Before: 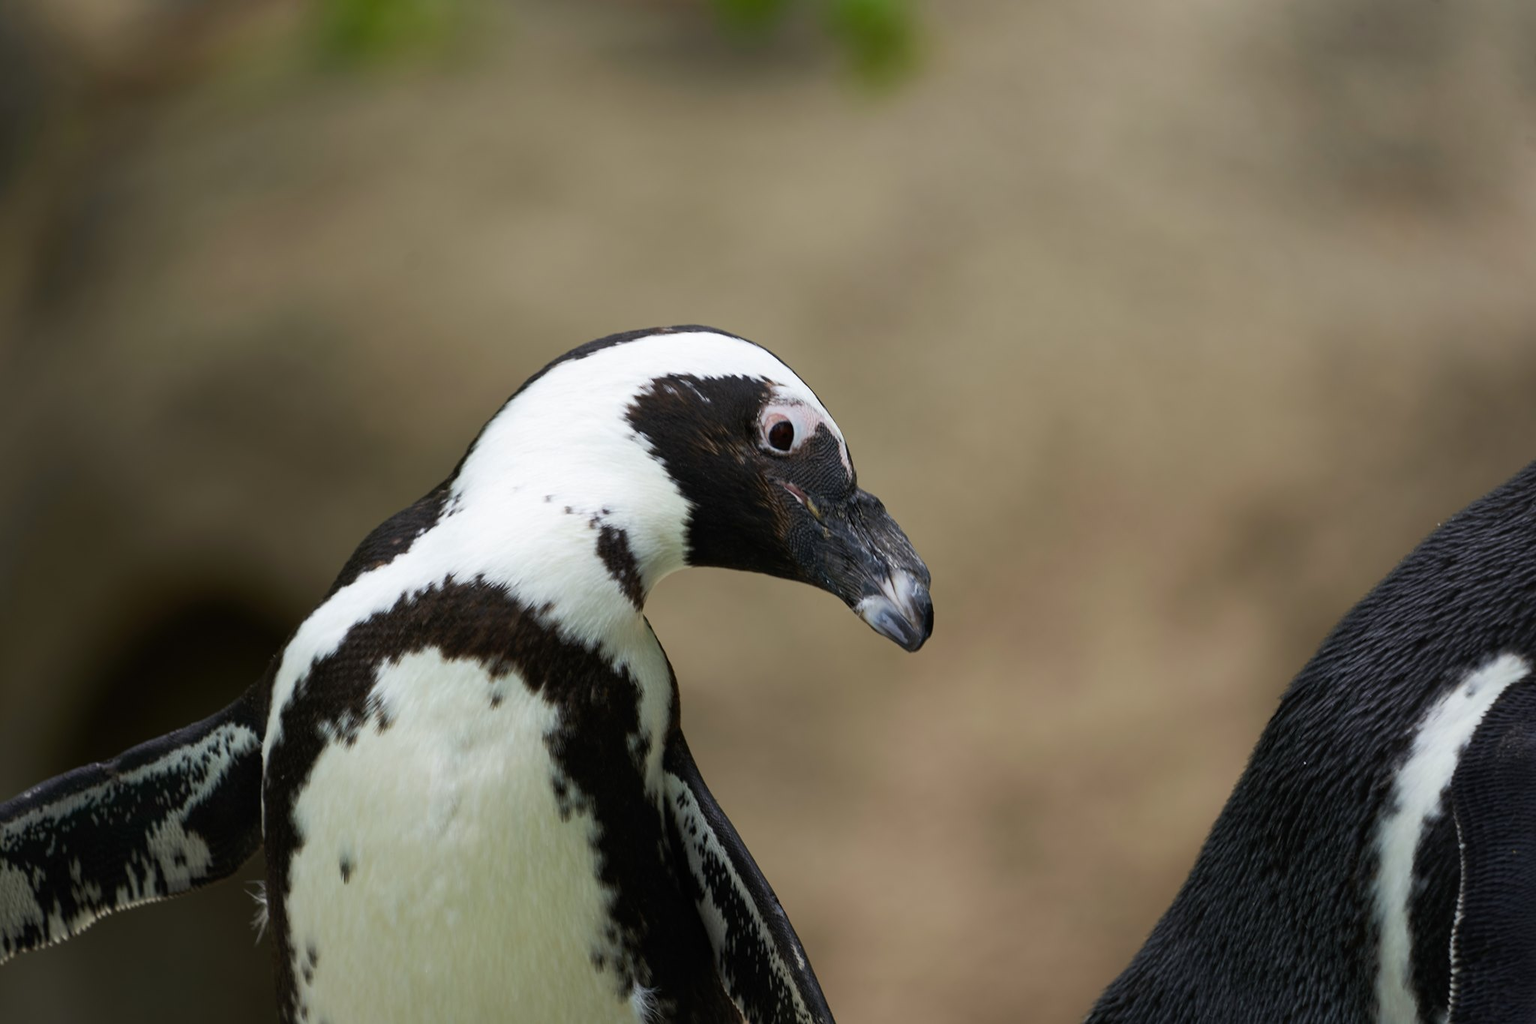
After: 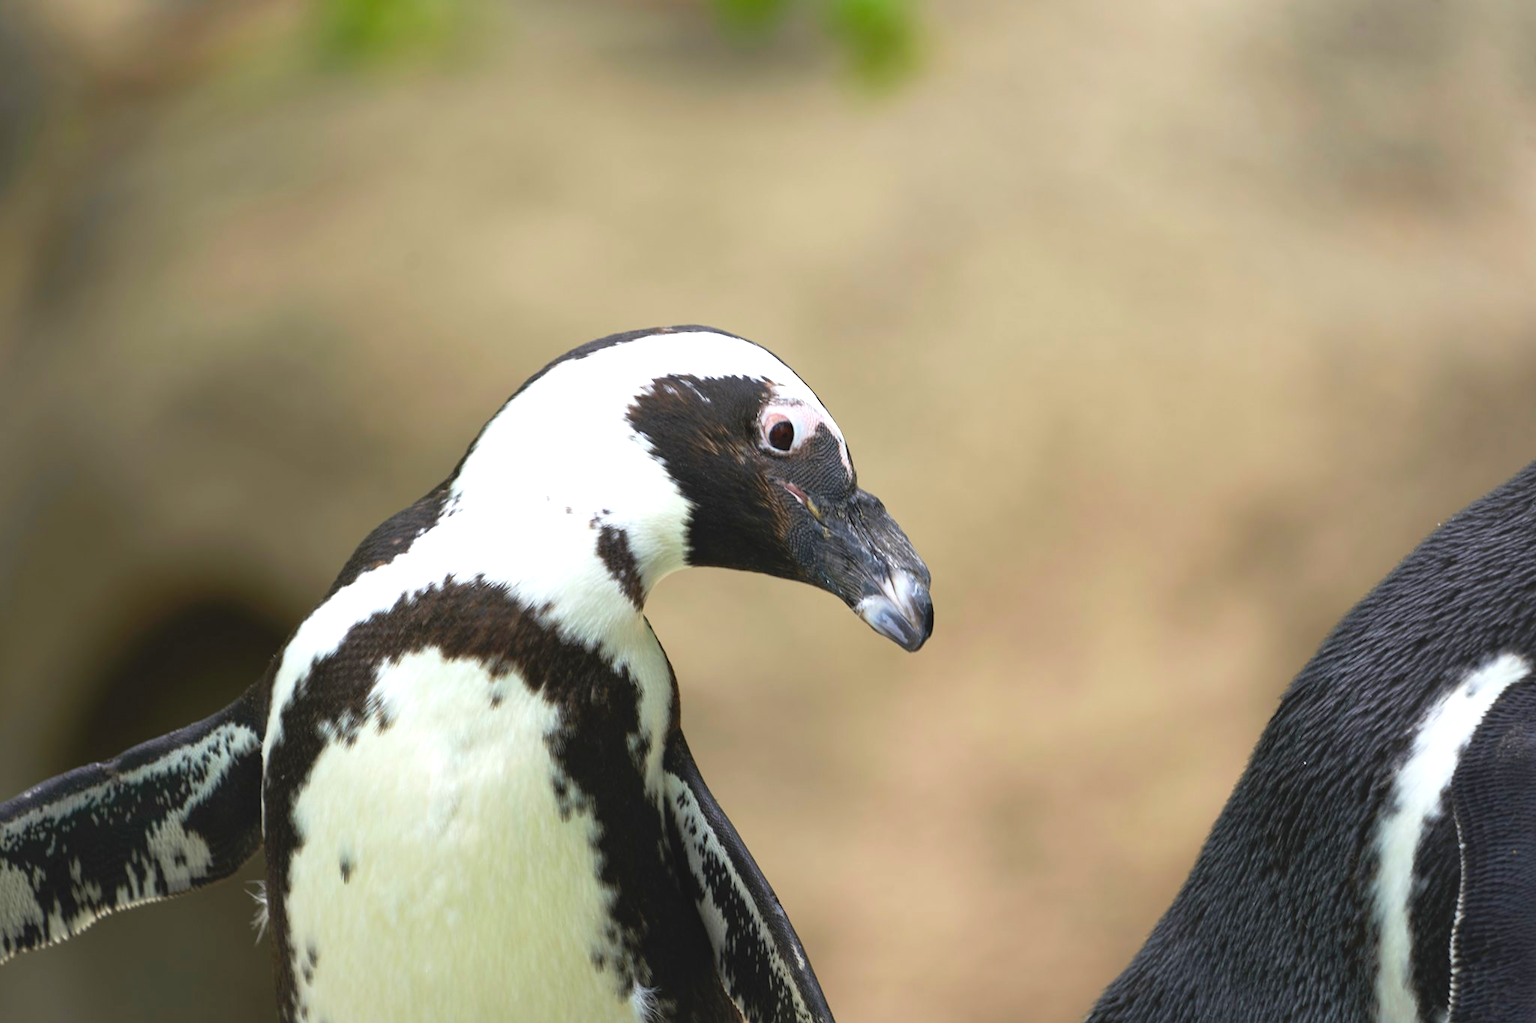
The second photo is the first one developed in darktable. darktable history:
exposure: exposure 1 EV, compensate highlight preservation false
contrast brightness saturation: contrast -0.1, brightness 0.05, saturation 0.08
